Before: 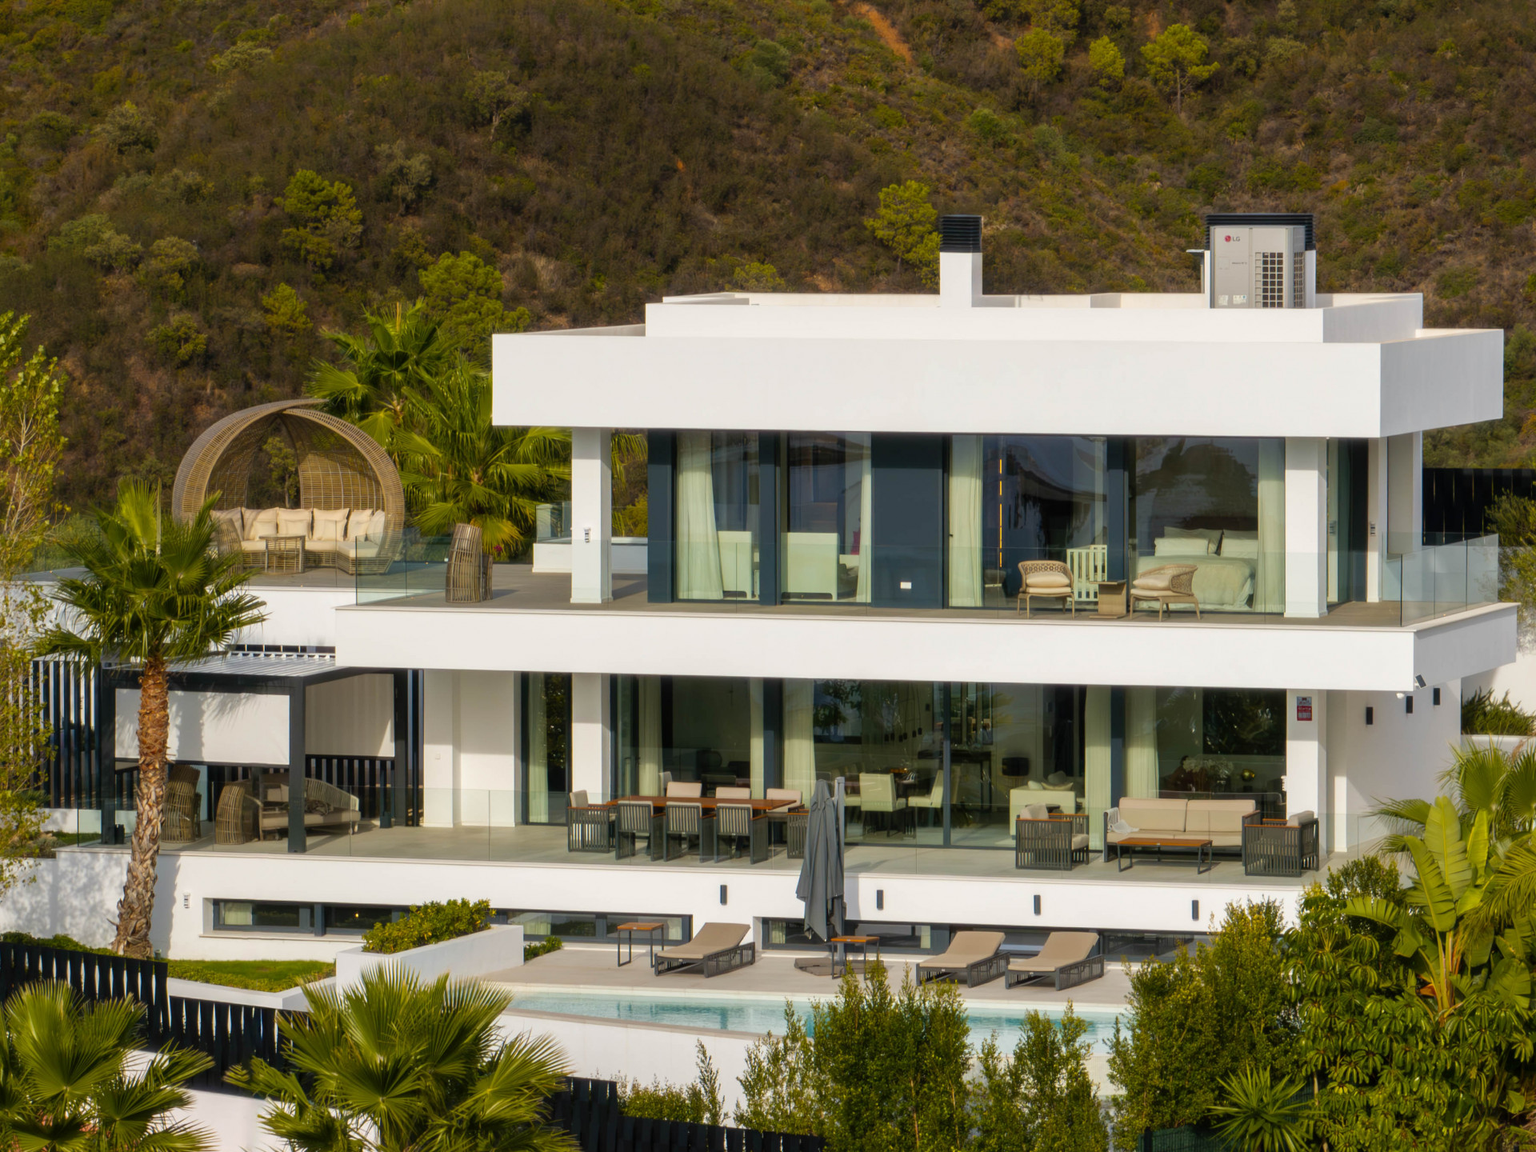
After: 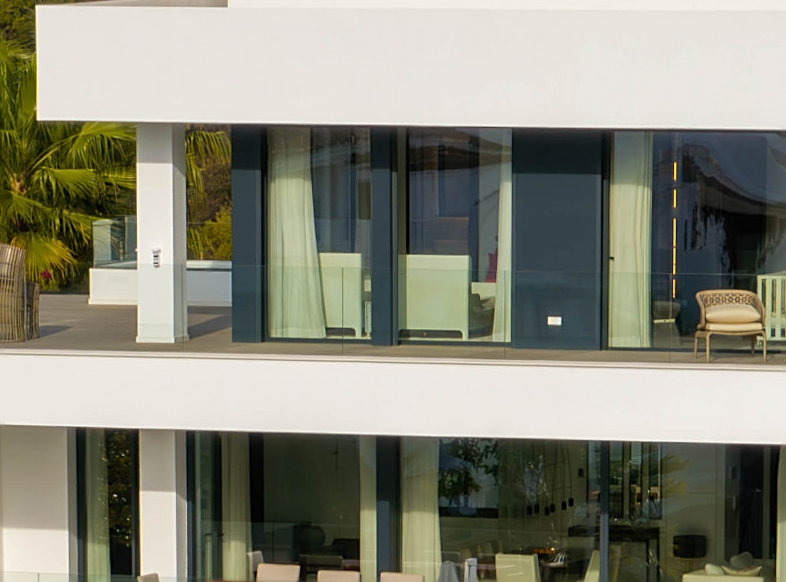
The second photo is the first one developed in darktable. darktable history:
rotate and perspective: lens shift (vertical) 0.048, lens shift (horizontal) -0.024, automatic cropping off
local contrast: mode bilateral grid, contrast 10, coarseness 25, detail 115%, midtone range 0.2
sharpen: on, module defaults
crop: left 30%, top 30%, right 30%, bottom 30%
